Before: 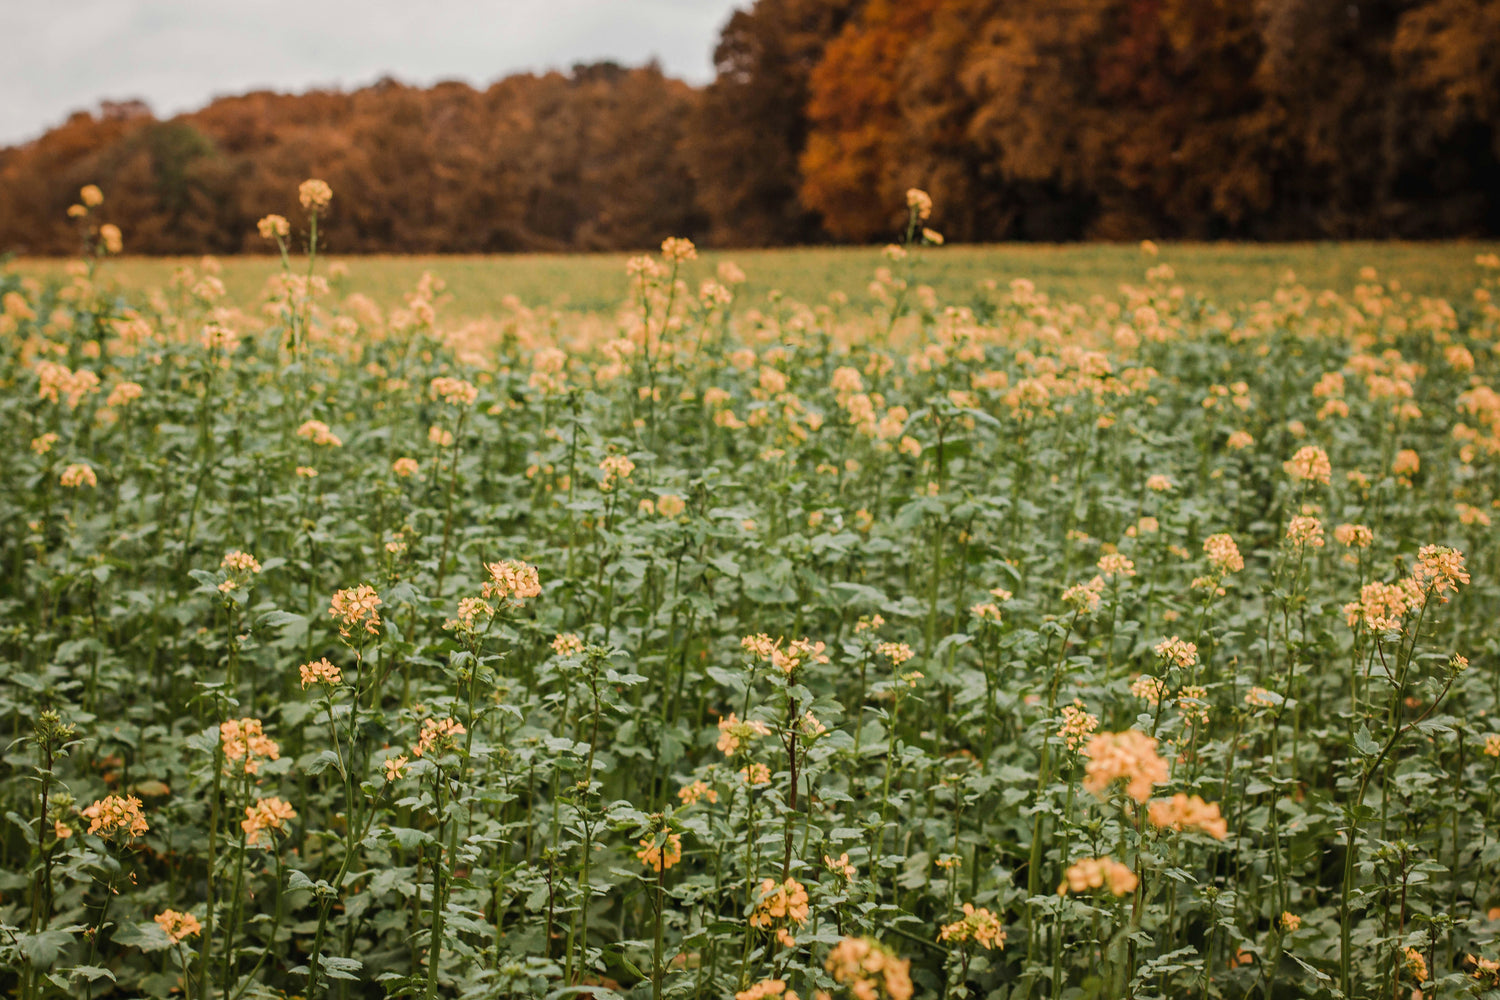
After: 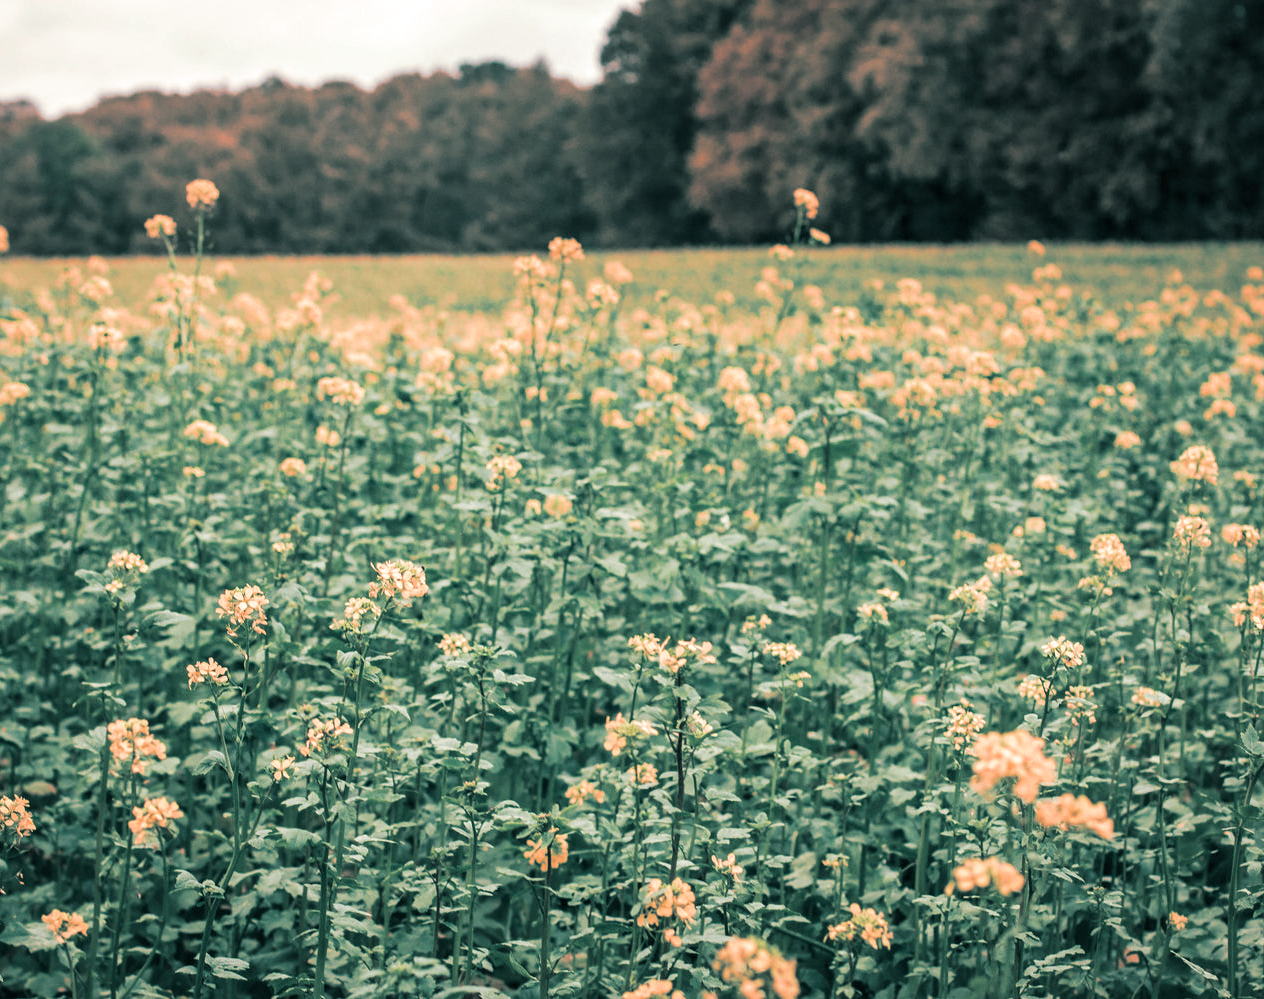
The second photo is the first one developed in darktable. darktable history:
crop: left 7.598%, right 7.873%
exposure: black level correction 0.001, exposure 0.5 EV, compensate exposure bias true, compensate highlight preservation false
color contrast: blue-yellow contrast 0.7
split-toning: shadows › hue 186.43°, highlights › hue 49.29°, compress 30.29%
